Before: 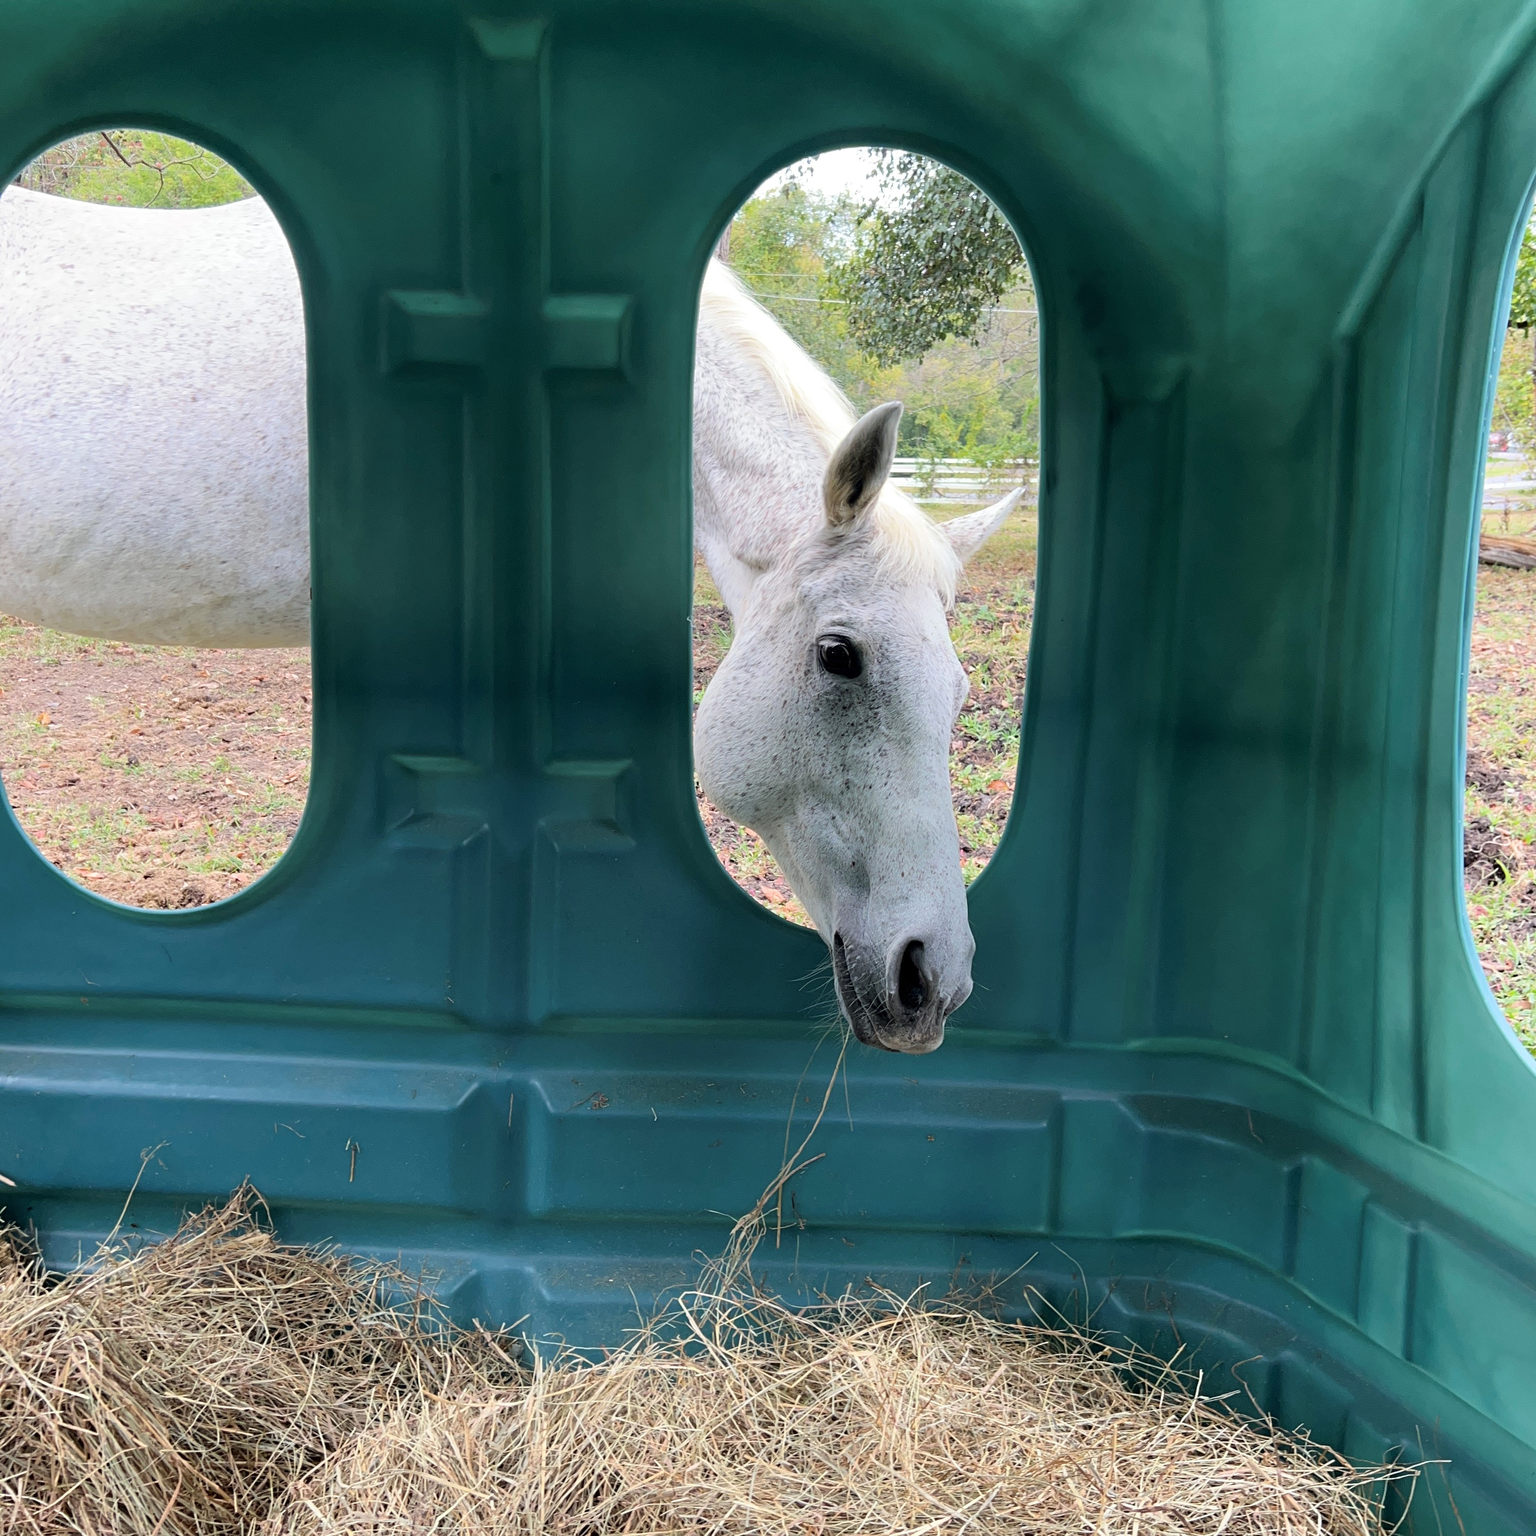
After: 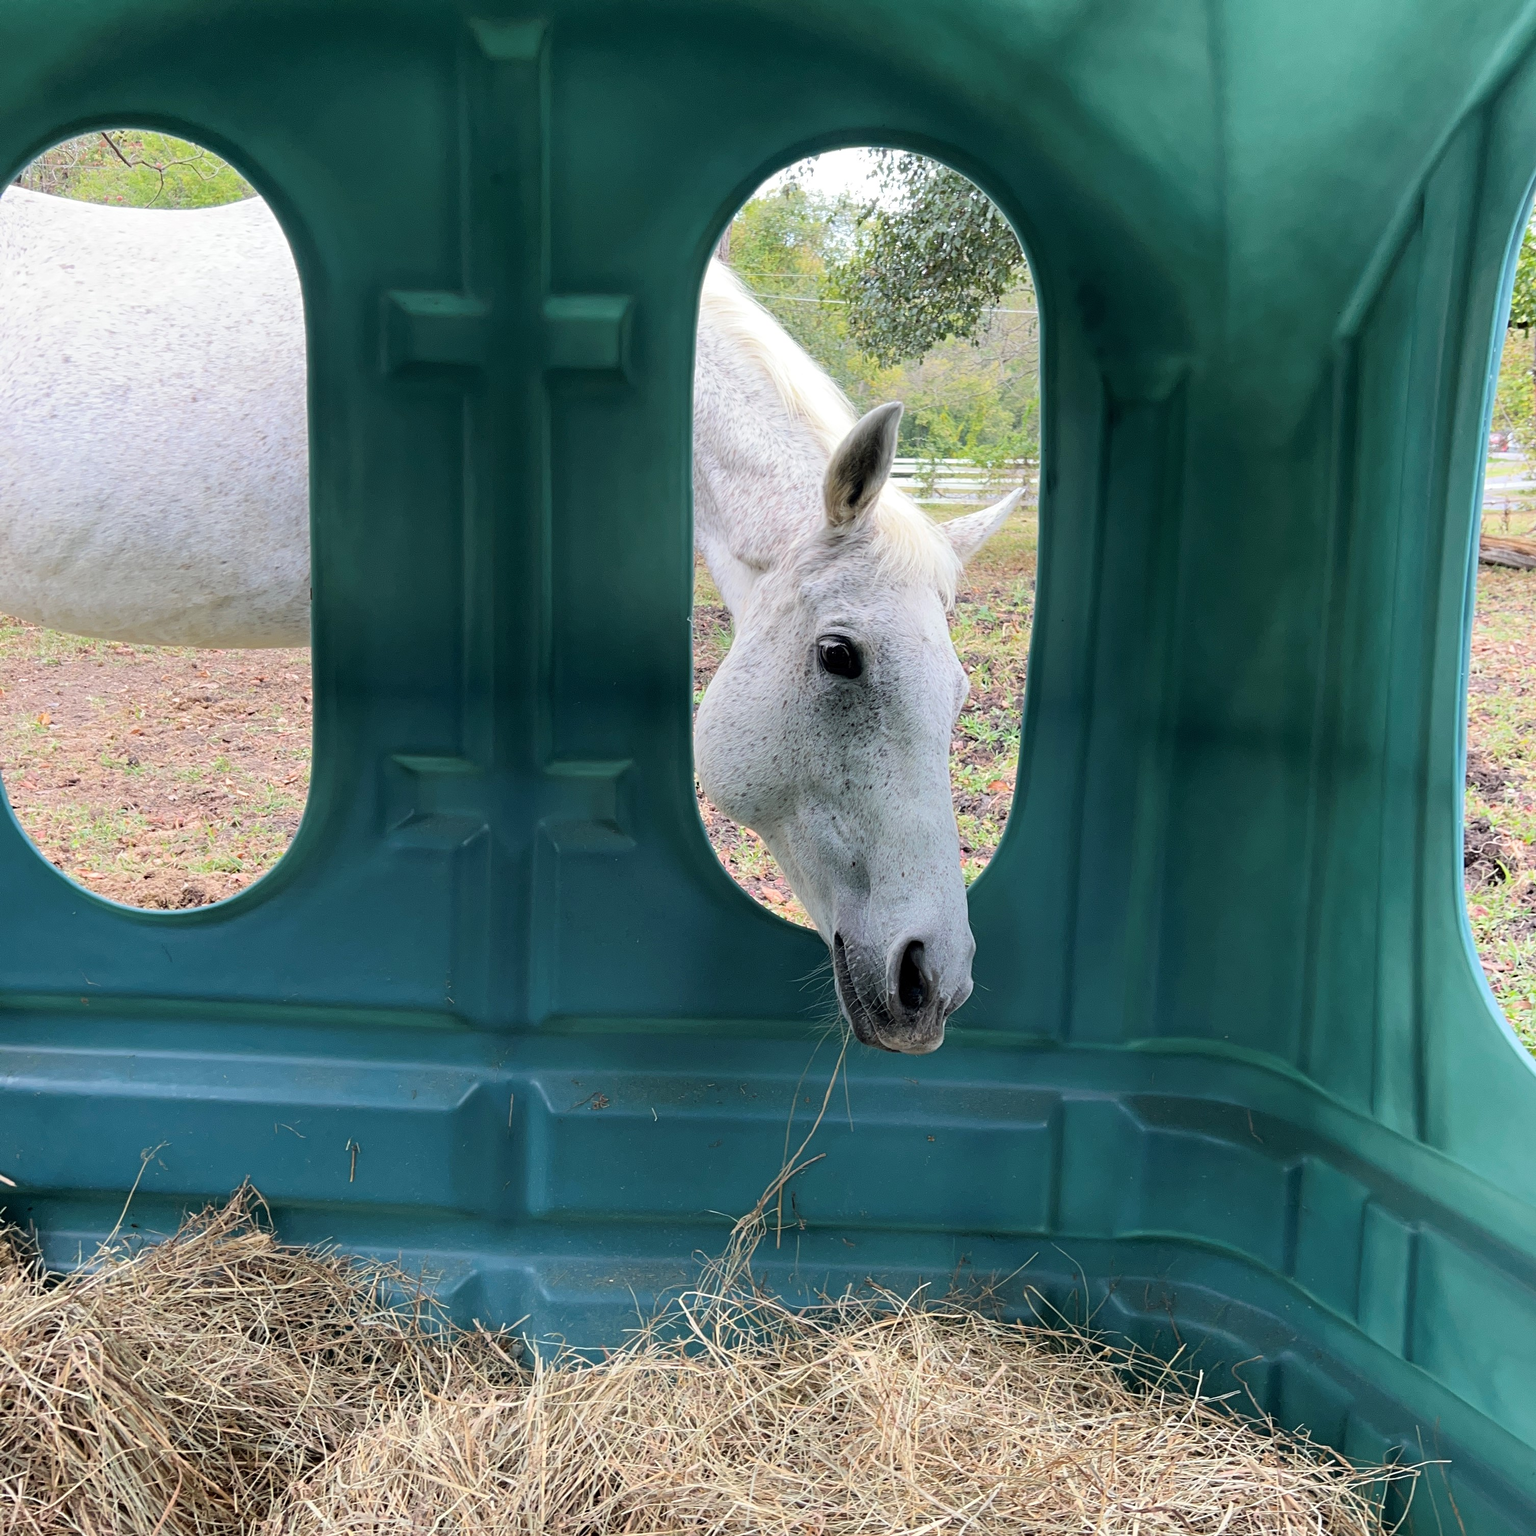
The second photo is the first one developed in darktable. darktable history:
color balance: contrast fulcrum 17.78%
